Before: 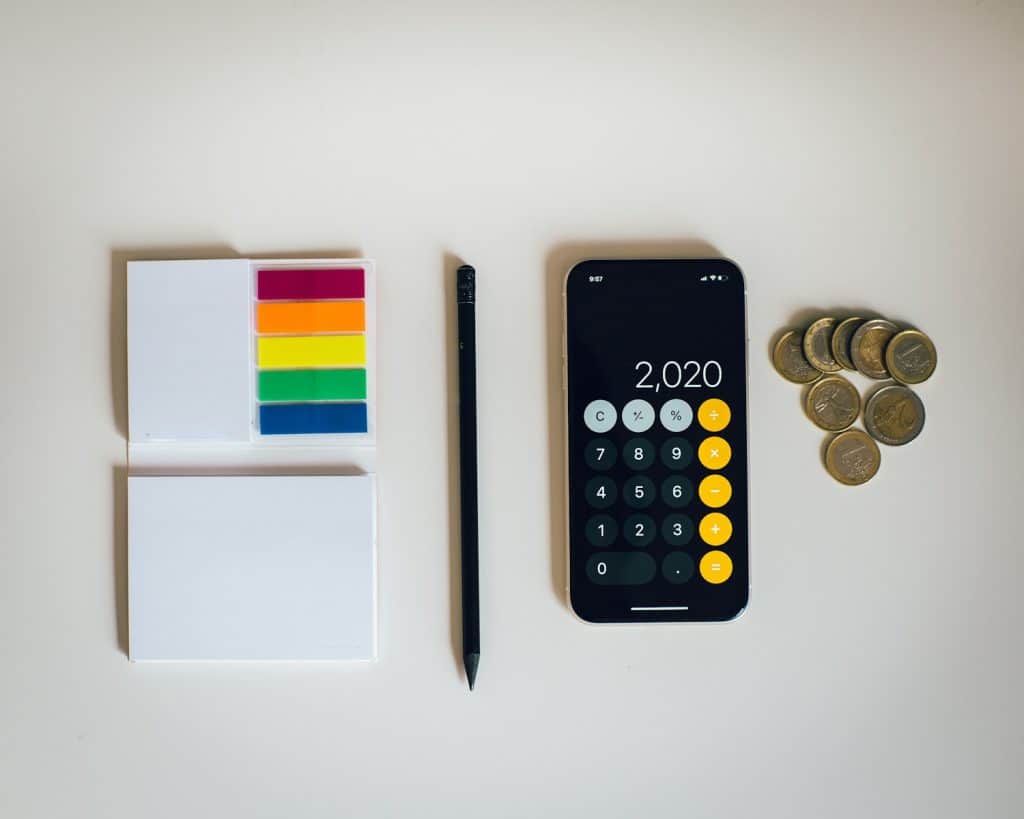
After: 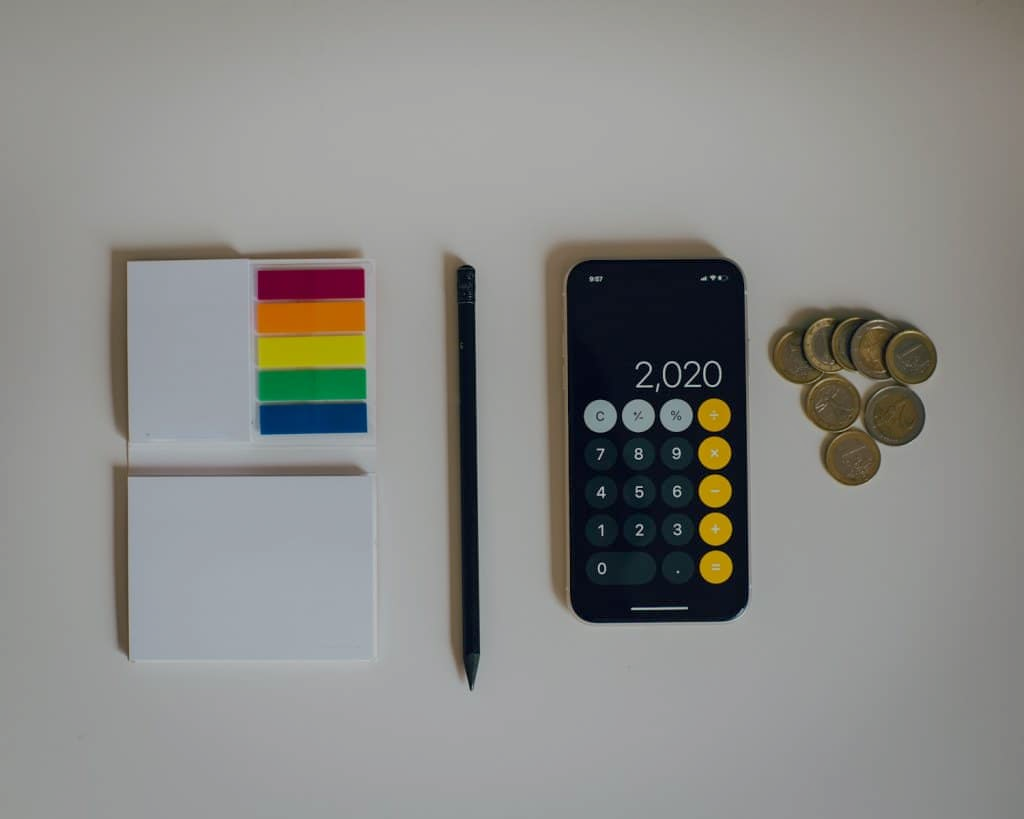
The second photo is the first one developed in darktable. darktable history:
tone equalizer: -8 EV -0.036 EV, -7 EV 0.008 EV, -6 EV -0.006 EV, -5 EV 0.005 EV, -4 EV -0.029 EV, -3 EV -0.234 EV, -2 EV -0.649 EV, -1 EV -0.959 EV, +0 EV -0.942 EV
